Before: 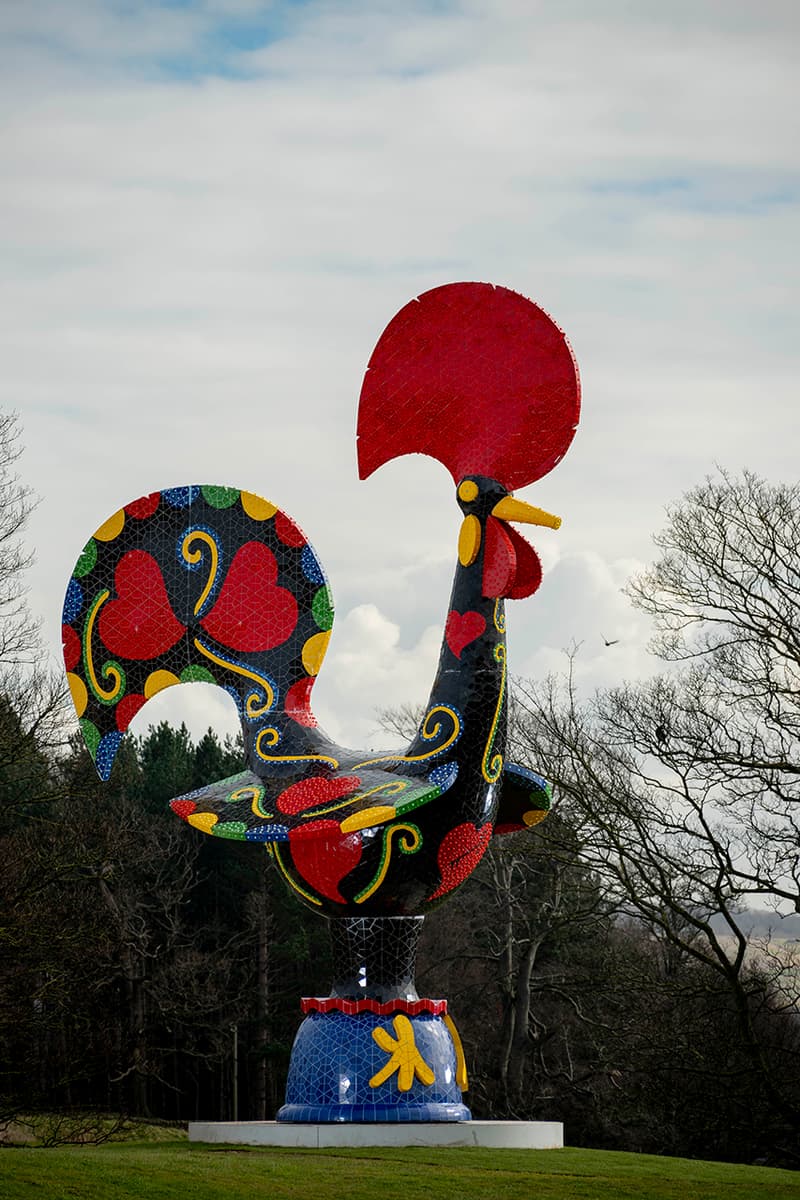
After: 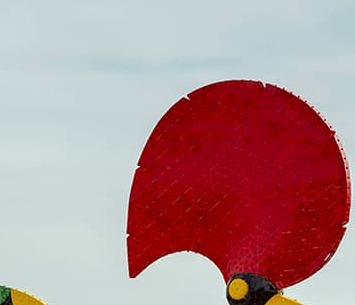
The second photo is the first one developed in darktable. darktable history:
crop: left 28.829%, top 16.846%, right 26.69%, bottom 57.662%
color correction: highlights a* -5.05, highlights b* -3.43, shadows a* 4.24, shadows b* 4.43
